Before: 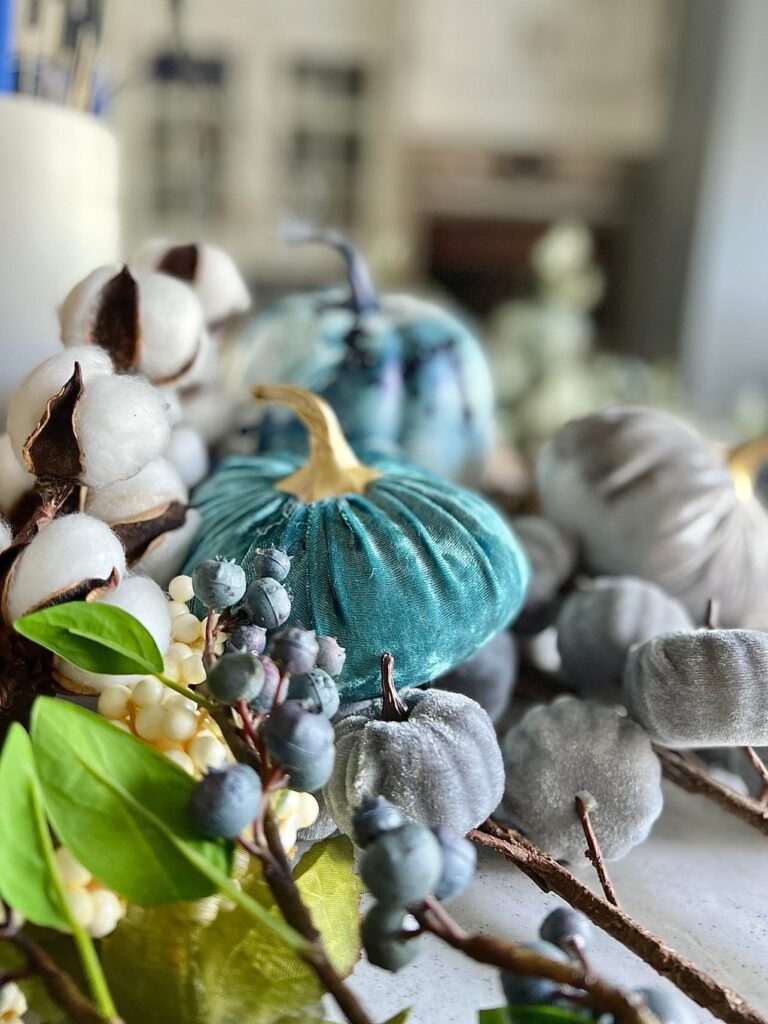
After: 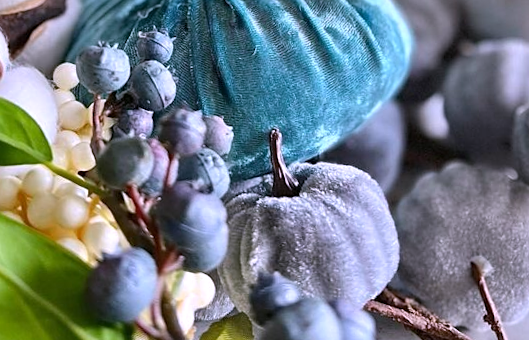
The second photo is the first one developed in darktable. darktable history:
sharpen: amount 0.2
crop: left 18.091%, top 51.13%, right 17.525%, bottom 16.85%
white balance: red 1.042, blue 1.17
rotate and perspective: rotation -3.18°, automatic cropping off
